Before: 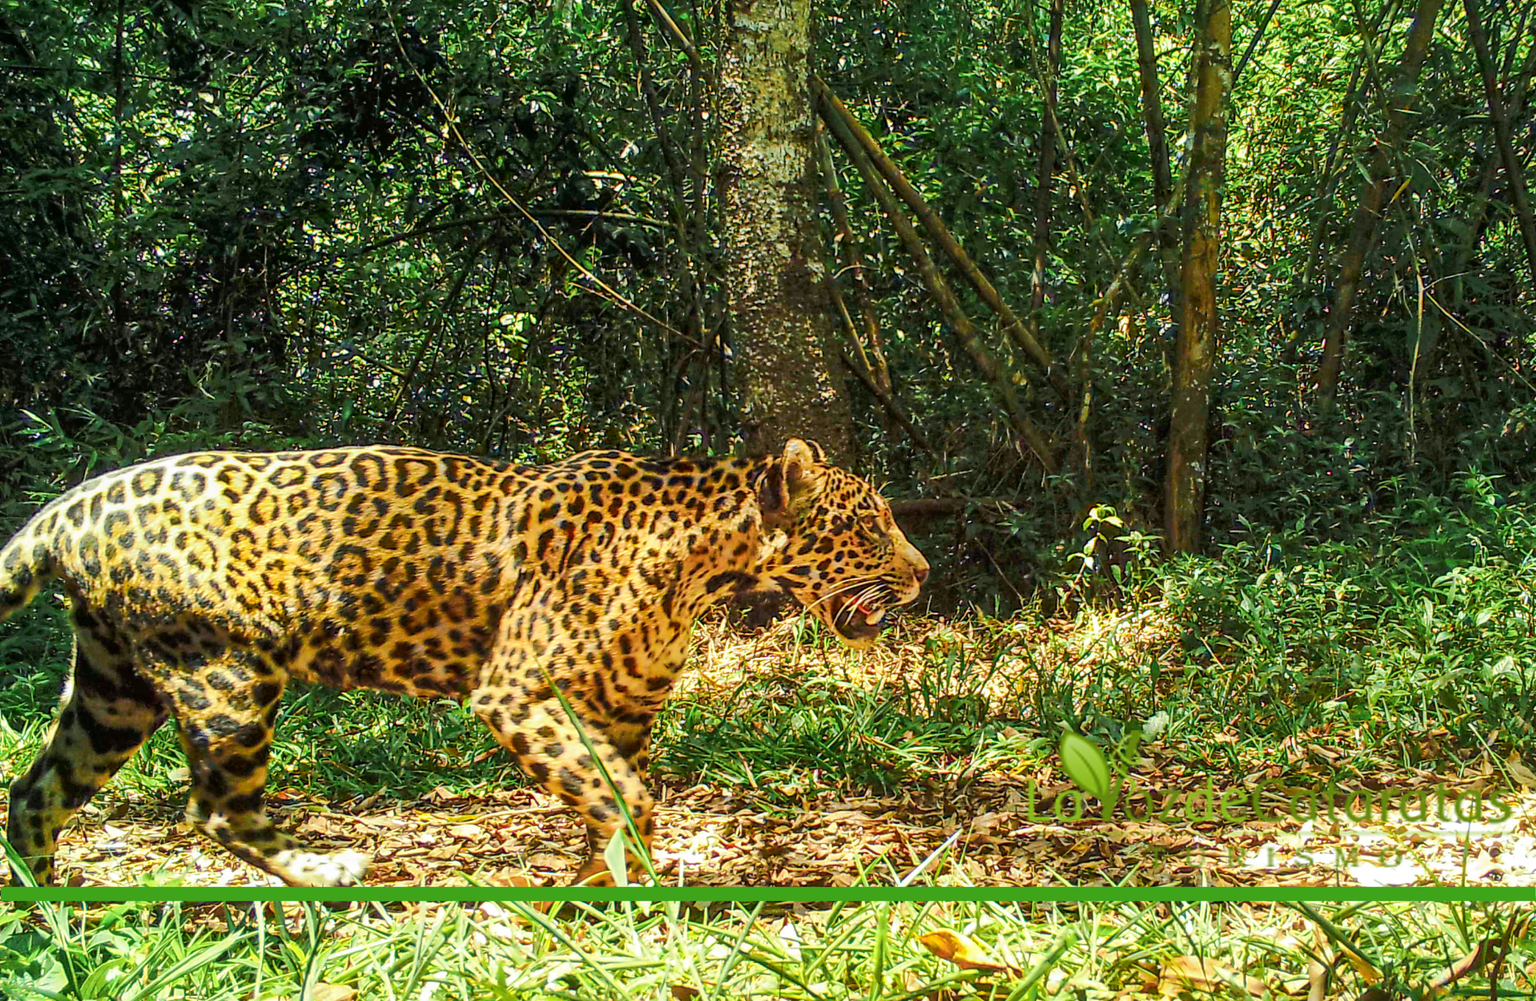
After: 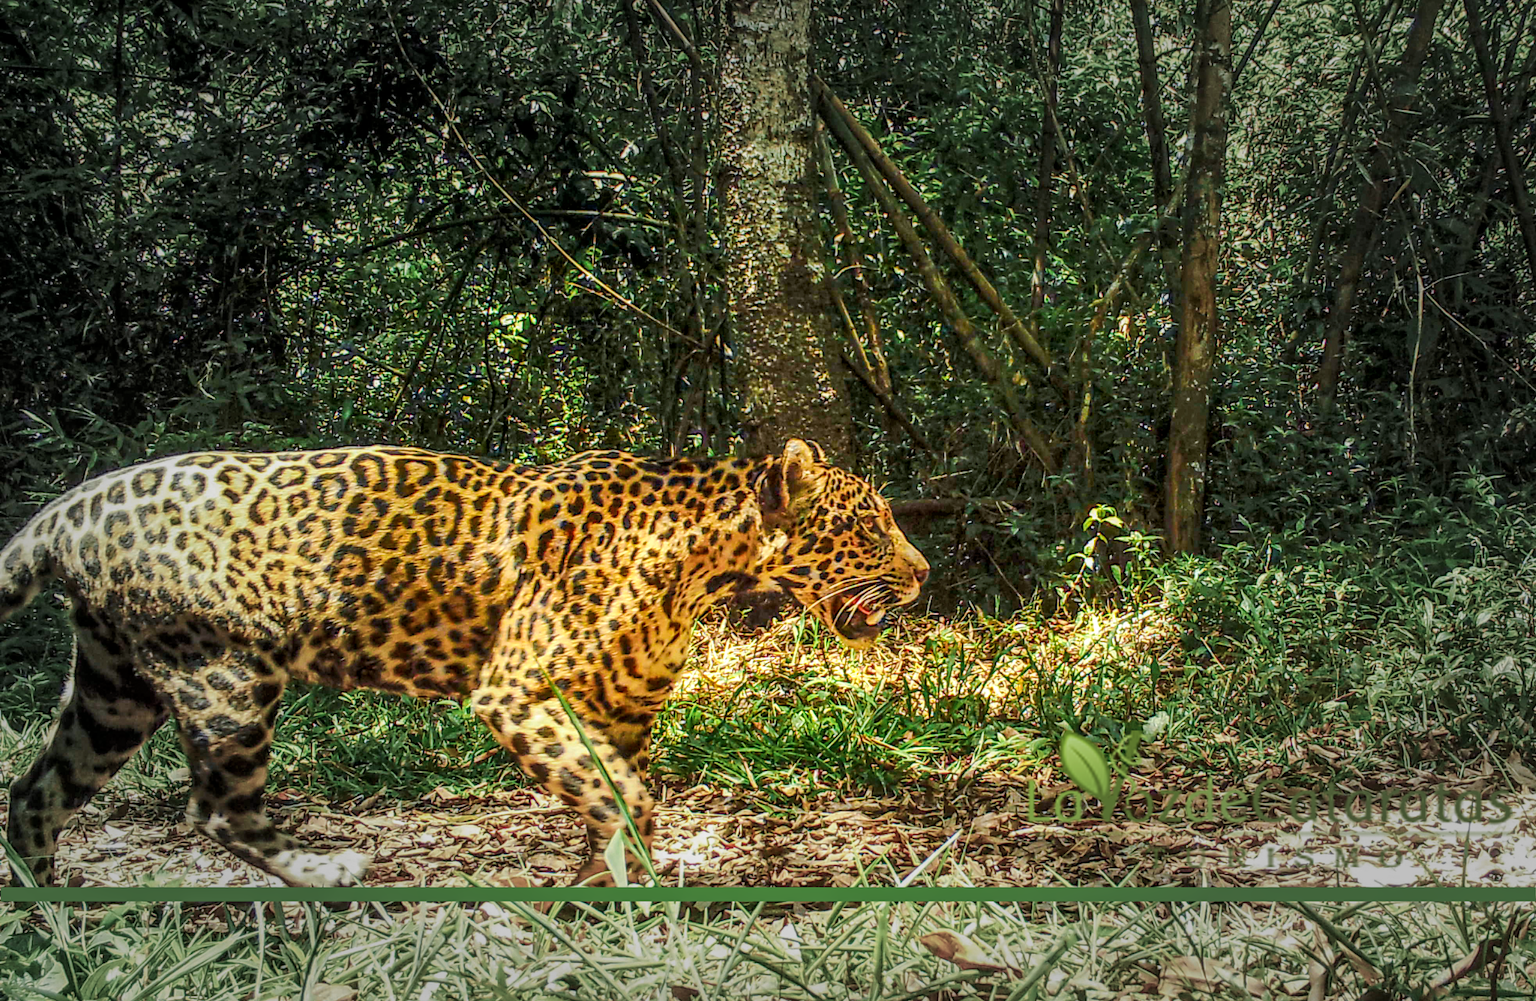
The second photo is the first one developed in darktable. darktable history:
vignetting: fall-off start 48.41%, automatic ratio true, width/height ratio 1.29, unbound false
local contrast: on, module defaults
